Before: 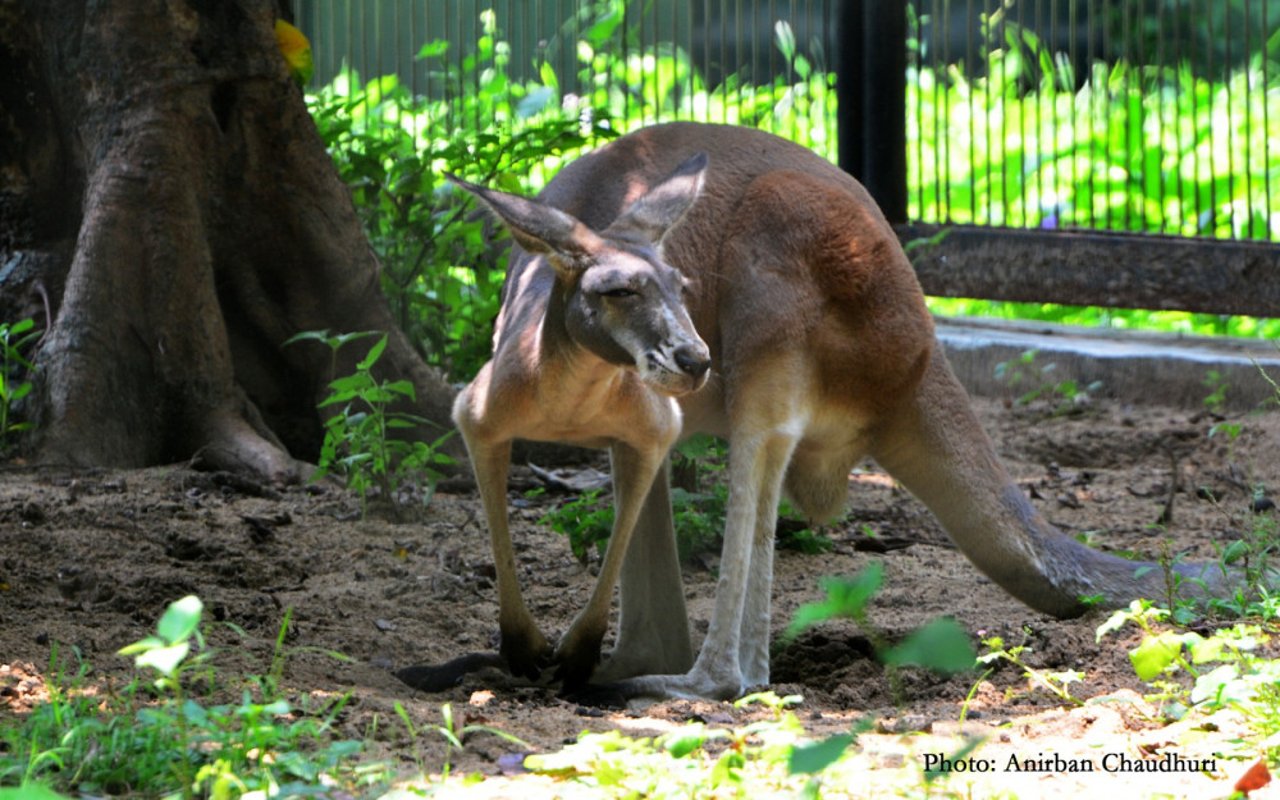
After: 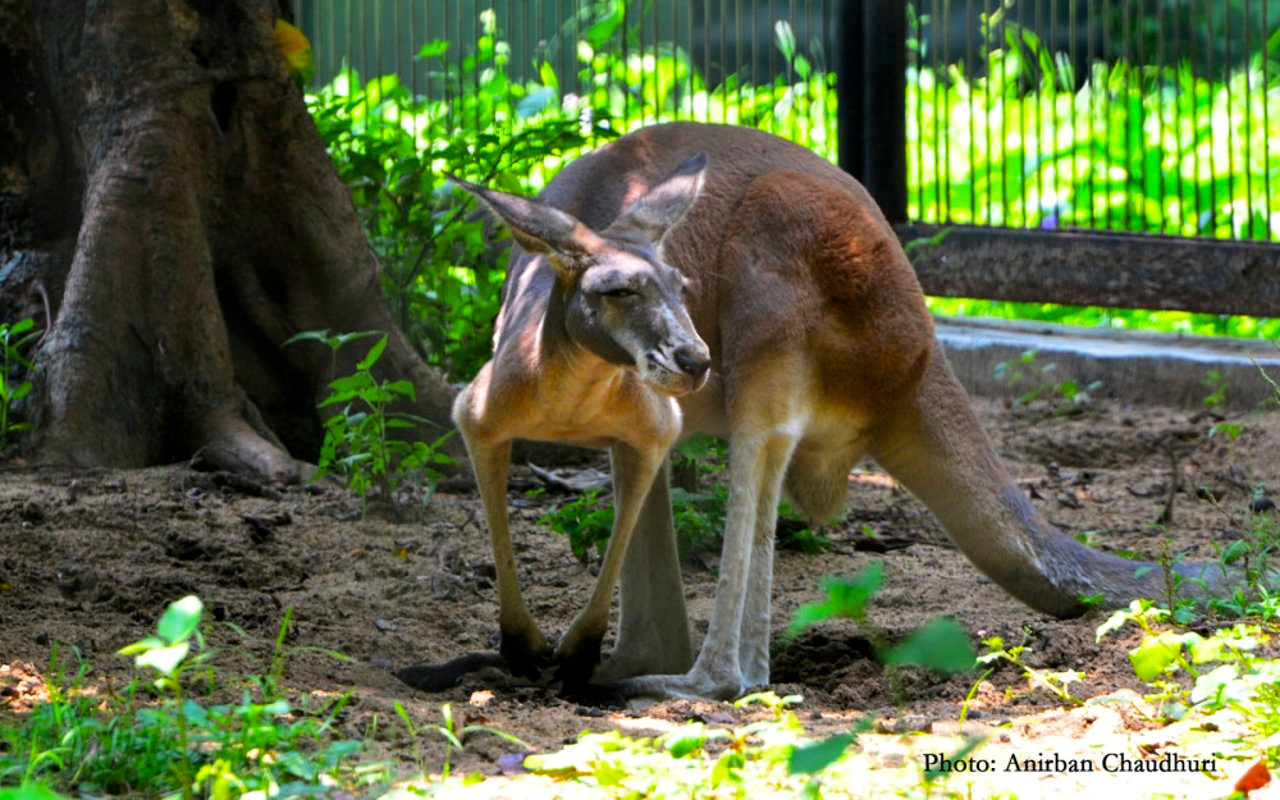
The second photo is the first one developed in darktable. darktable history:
local contrast: highlights 100%, shadows 100%, detail 120%, midtone range 0.2
color balance rgb: perceptual saturation grading › global saturation 30%, global vibrance 10%
exposure: compensate highlight preservation false
